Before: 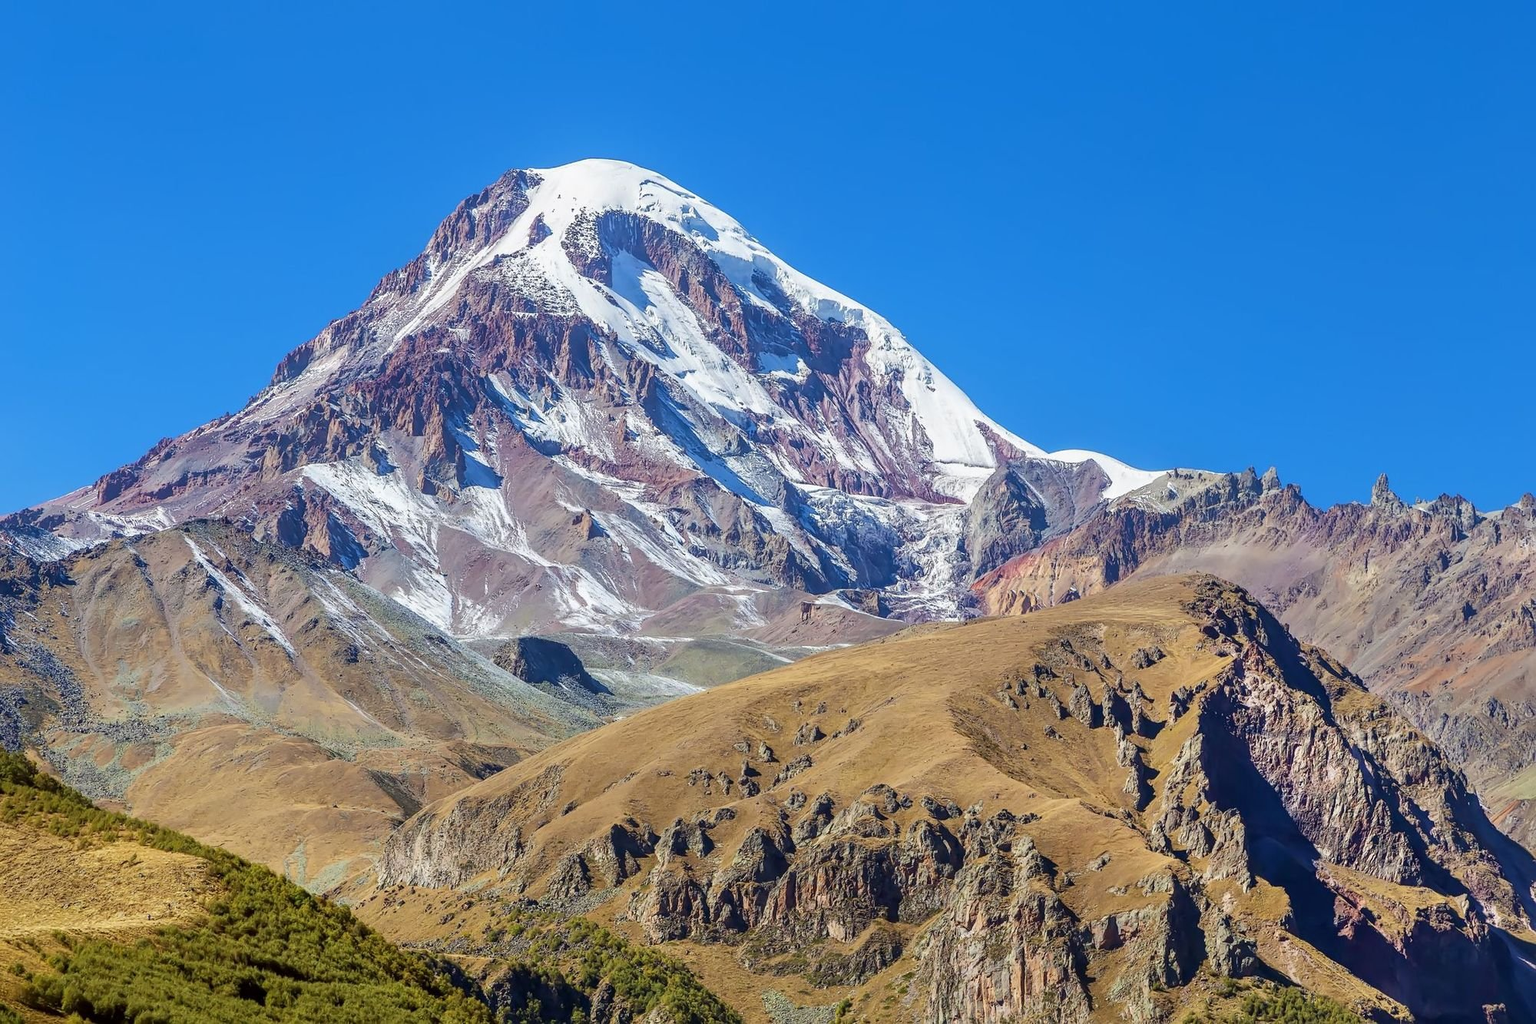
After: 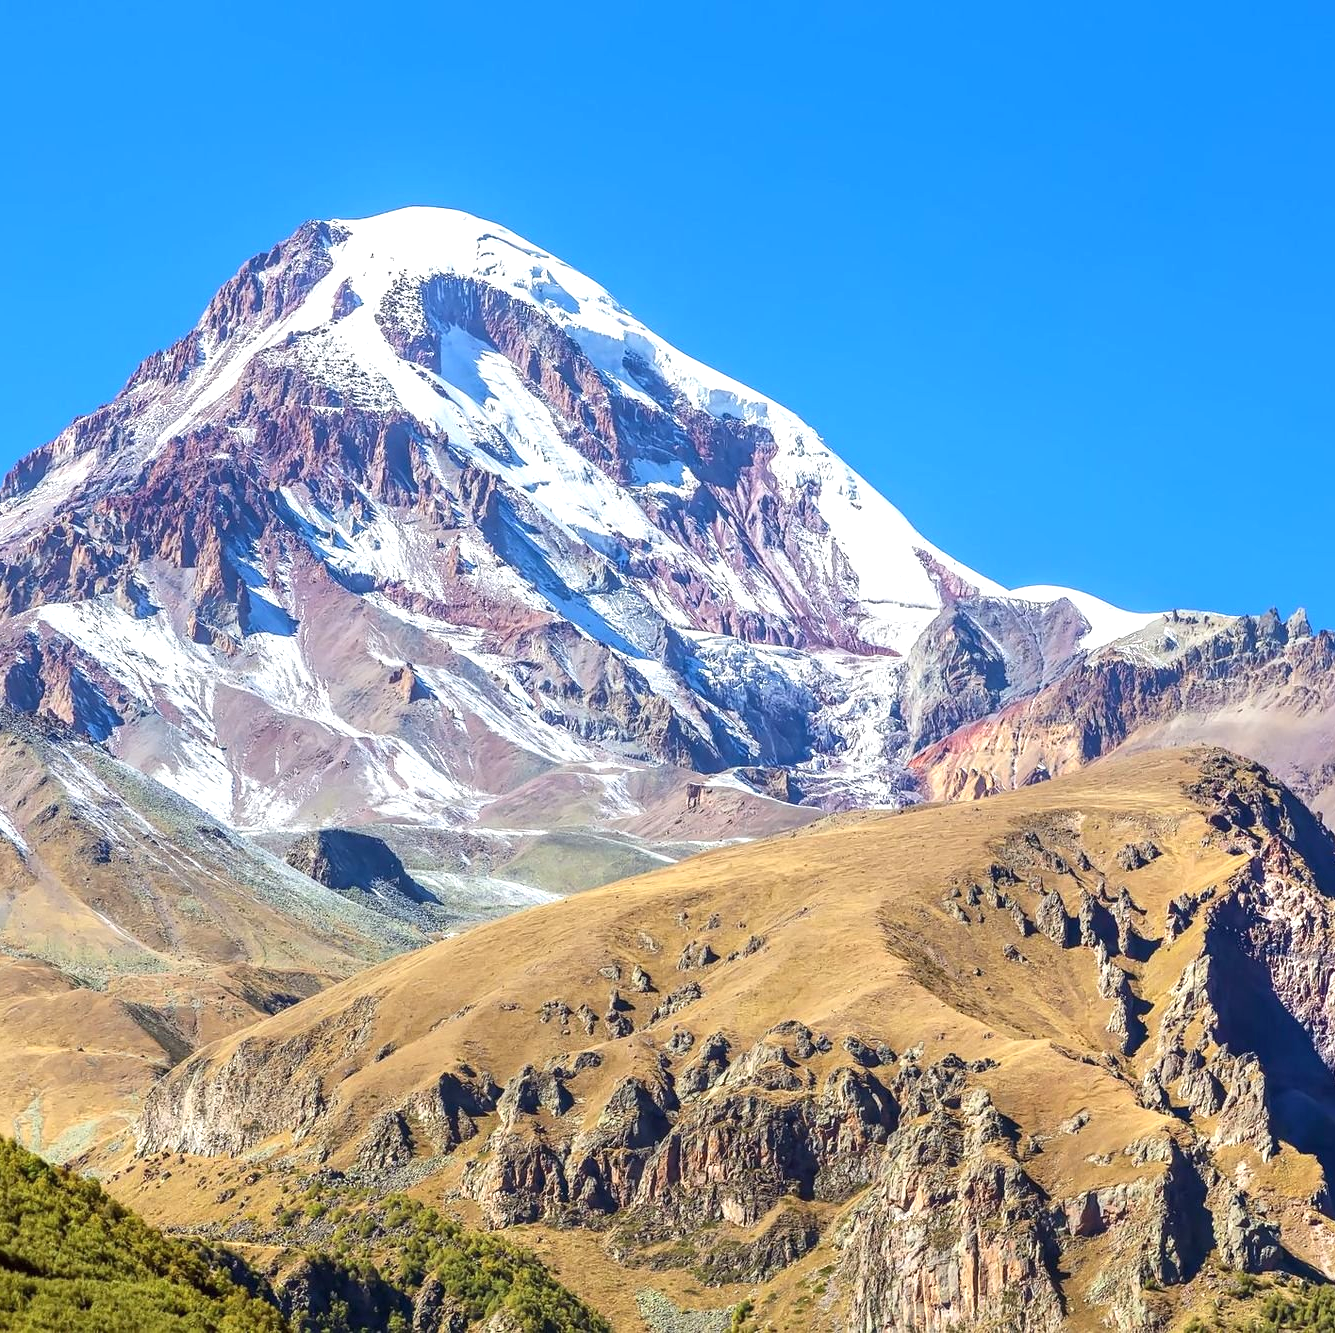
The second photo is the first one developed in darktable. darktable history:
exposure: black level correction 0, exposure 0.698 EV, compensate exposure bias true, compensate highlight preservation false
crop and rotate: left 17.803%, right 15.404%
